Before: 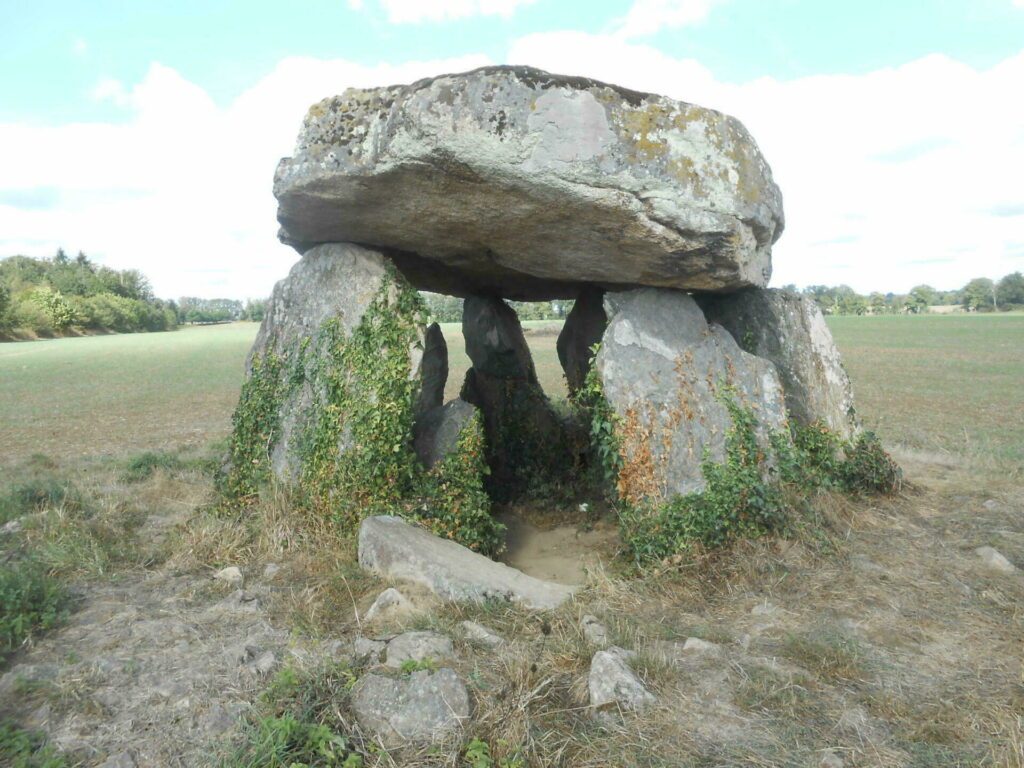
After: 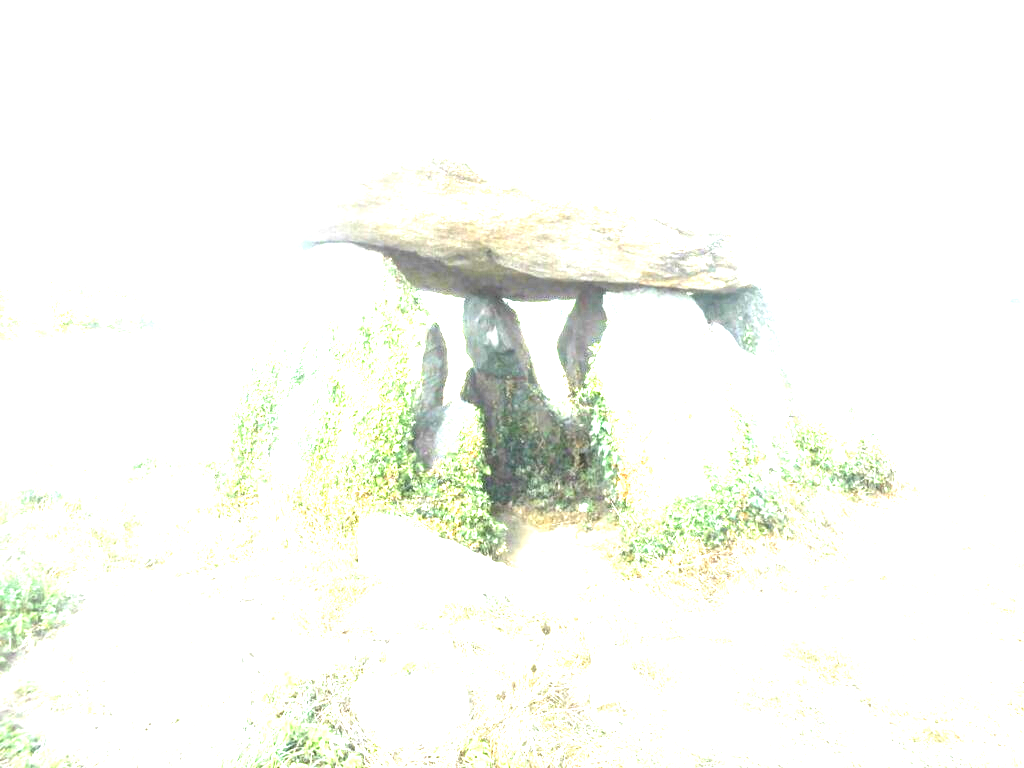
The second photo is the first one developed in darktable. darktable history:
exposure: exposure 3 EV, compensate highlight preservation false
local contrast: on, module defaults
